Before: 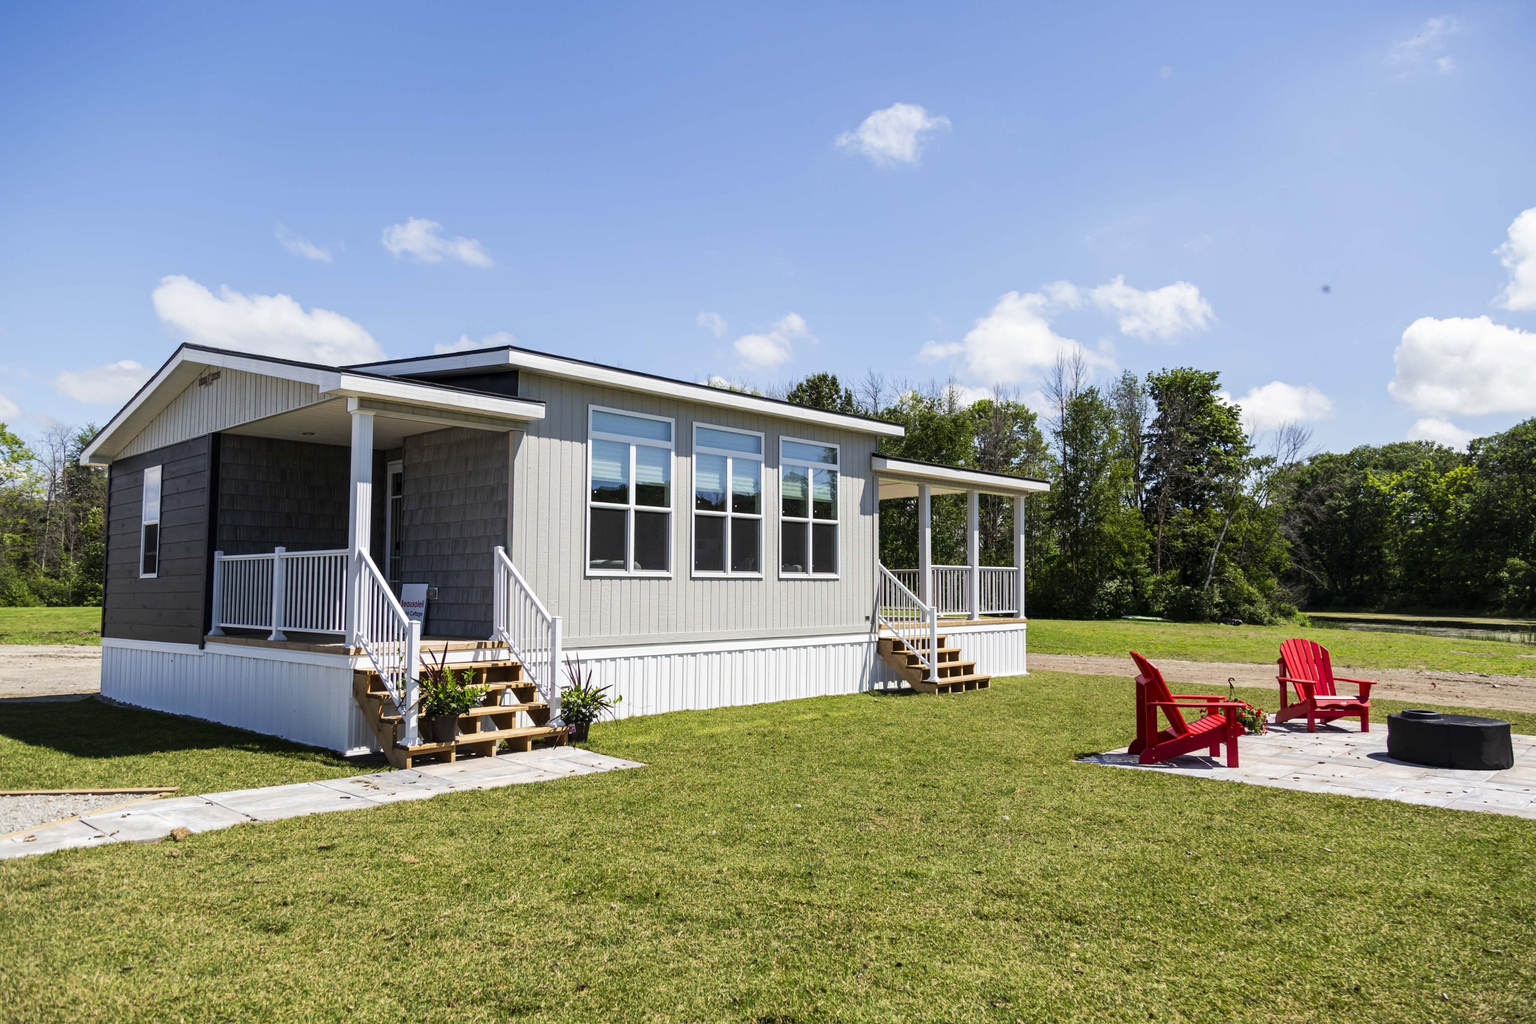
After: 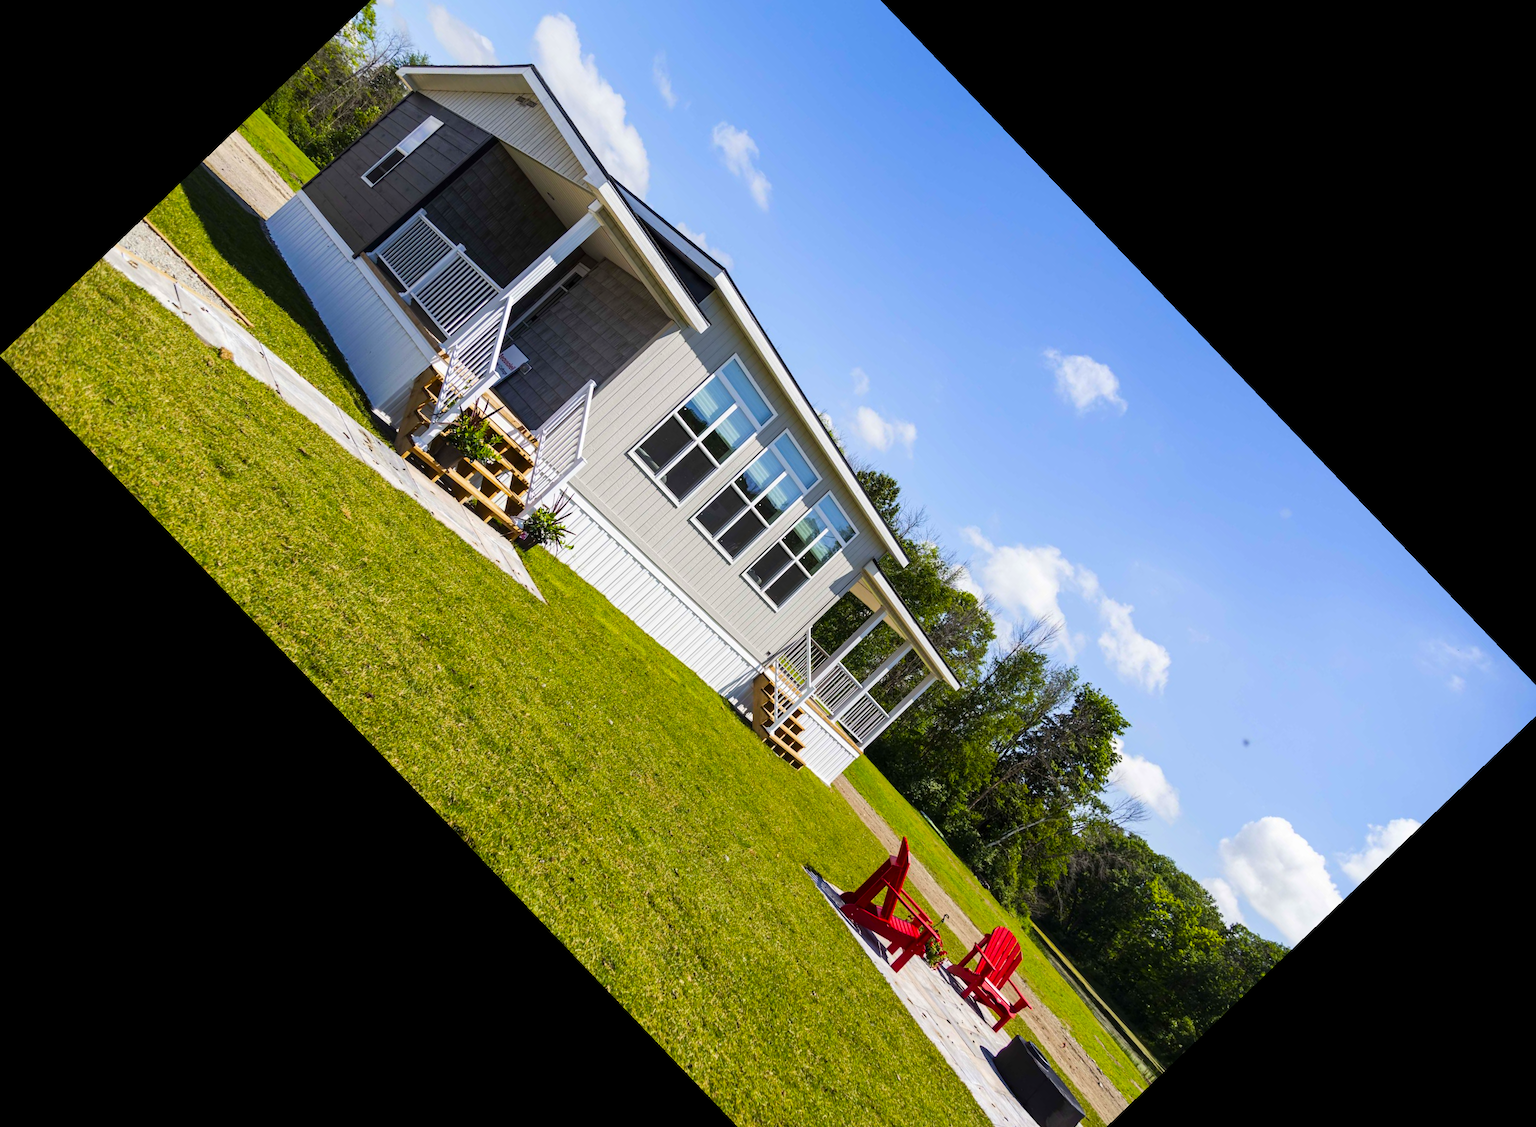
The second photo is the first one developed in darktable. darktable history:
color balance rgb: linear chroma grading › global chroma 15%, perceptual saturation grading › global saturation 30%
crop and rotate: angle -46.26°, top 16.234%, right 0.912%, bottom 11.704%
